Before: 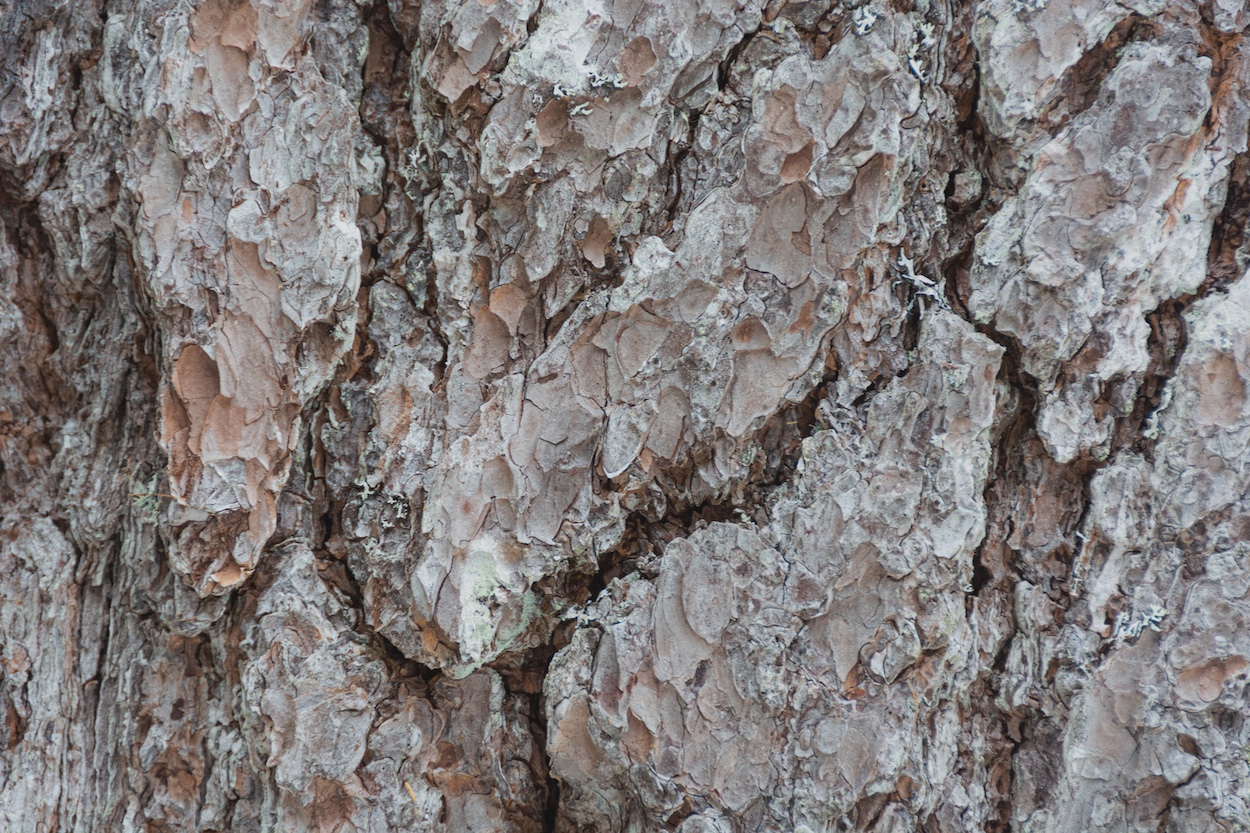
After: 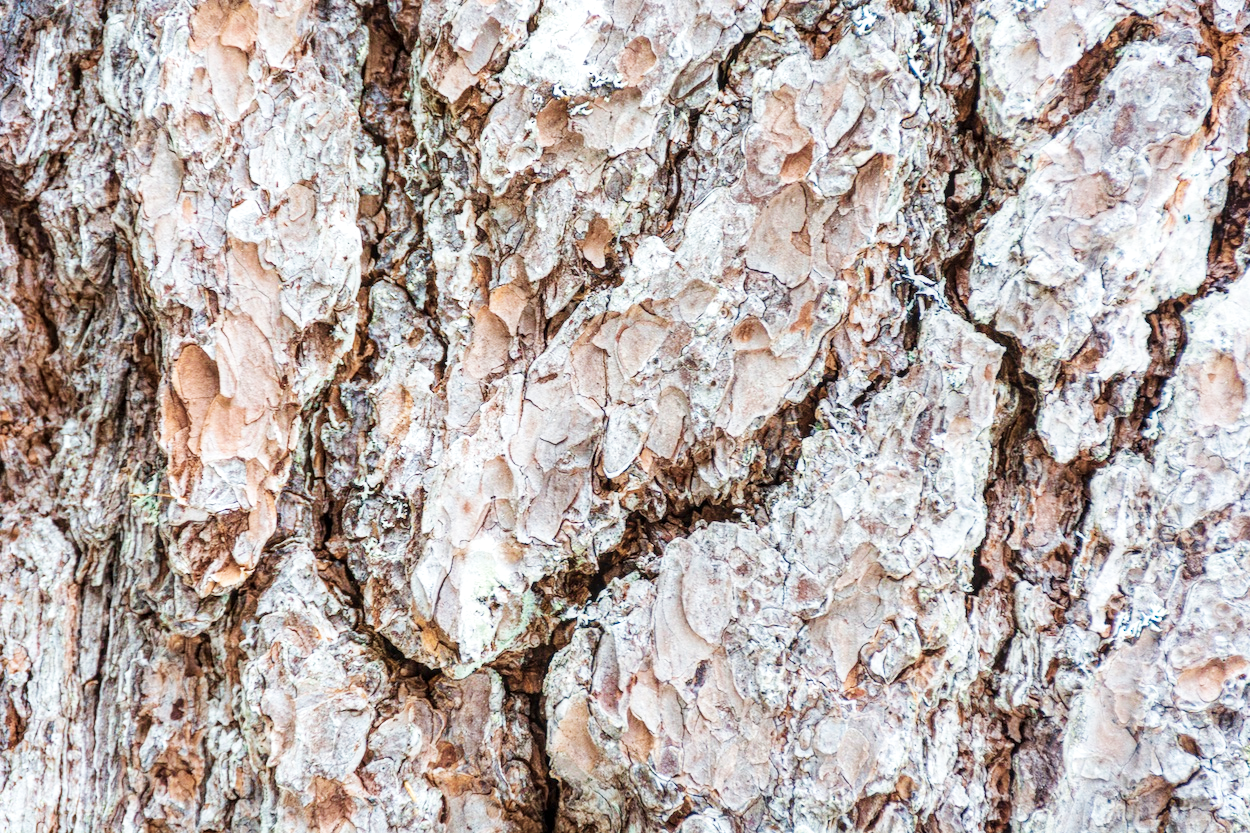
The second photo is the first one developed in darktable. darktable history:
velvia: strength 39.63%
exposure: black level correction 0.002, compensate highlight preservation false
base curve: curves: ch0 [(0, 0.003) (0.001, 0.002) (0.006, 0.004) (0.02, 0.022) (0.048, 0.086) (0.094, 0.234) (0.162, 0.431) (0.258, 0.629) (0.385, 0.8) (0.548, 0.918) (0.751, 0.988) (1, 1)], preserve colors none
local contrast: detail 130%
